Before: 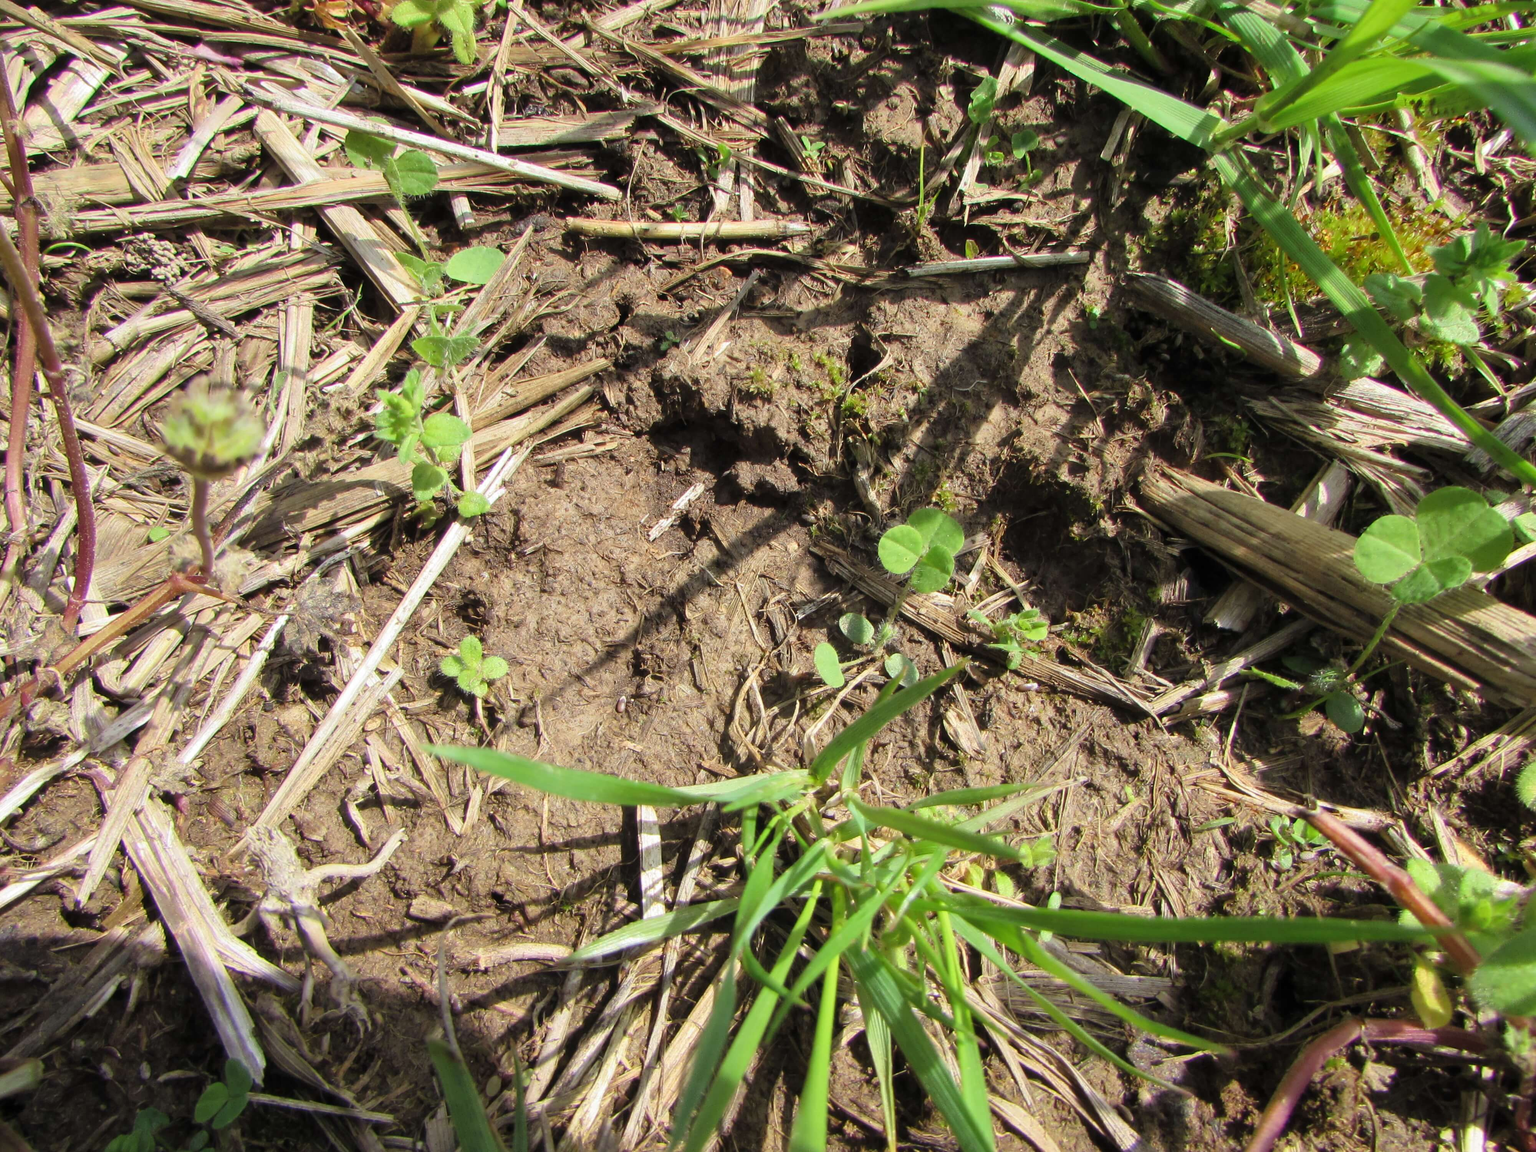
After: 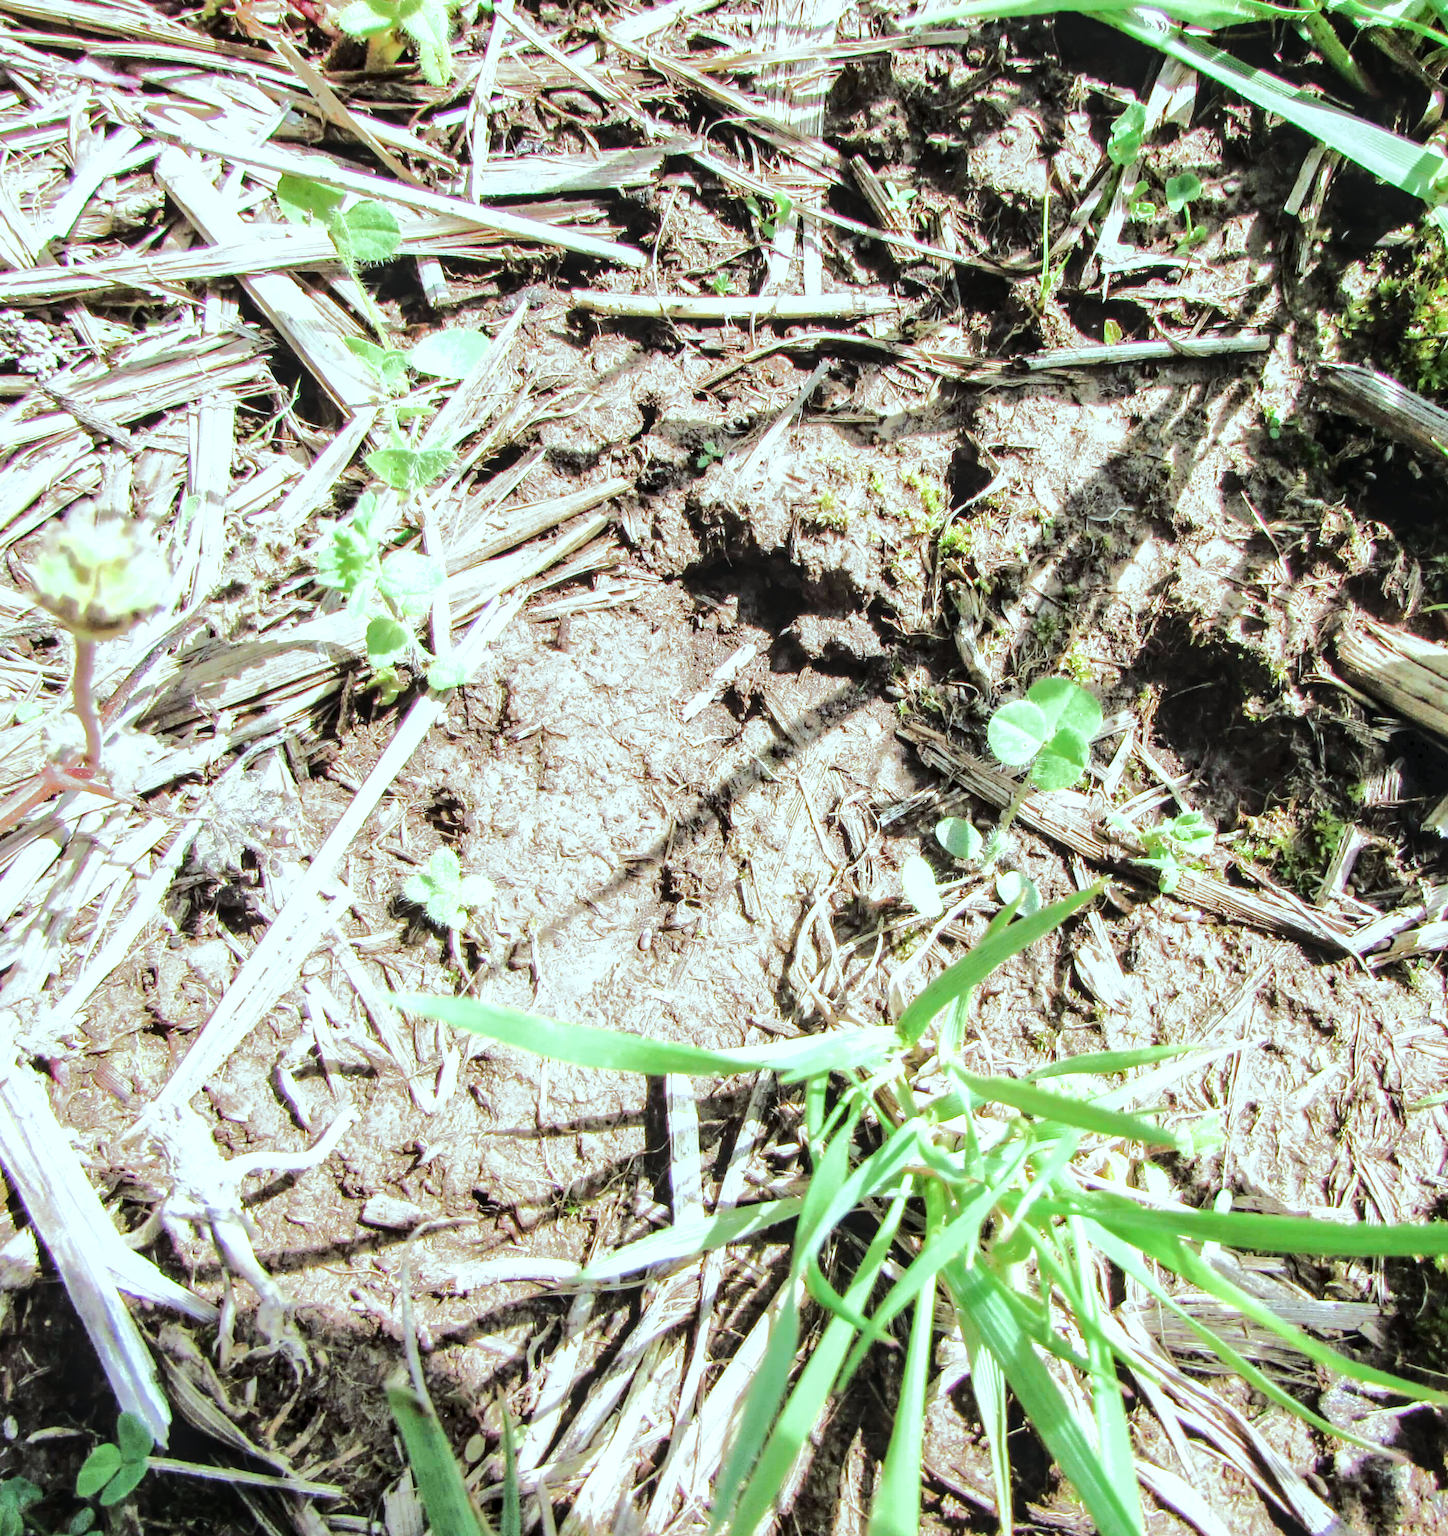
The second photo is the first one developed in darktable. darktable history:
exposure: exposure 1.996 EV, compensate exposure bias true, compensate highlight preservation false
tone equalizer: -8 EV -0.758 EV, -7 EV -0.706 EV, -6 EV -0.622 EV, -5 EV -0.409 EV, -3 EV 0.375 EV, -2 EV 0.6 EV, -1 EV 0.676 EV, +0 EV 0.737 EV, edges refinement/feathering 500, mask exposure compensation -1.57 EV, preserve details no
color correction: highlights a* -10.16, highlights b* -10.58
crop and rotate: left 8.958%, right 20.275%
tone curve: curves: ch0 [(0, 0) (0.003, 0.098) (0.011, 0.099) (0.025, 0.103) (0.044, 0.114) (0.069, 0.13) (0.1, 0.142) (0.136, 0.161) (0.177, 0.189) (0.224, 0.224) (0.277, 0.266) (0.335, 0.32) (0.399, 0.38) (0.468, 0.45) (0.543, 0.522) (0.623, 0.598) (0.709, 0.669) (0.801, 0.731) (0.898, 0.786) (1, 1)], color space Lab, independent channels, preserve colors none
local contrast: detail 153%
filmic rgb: black relative exposure -7.65 EV, white relative exposure 4.56 EV, hardness 3.61, contrast 1.054
